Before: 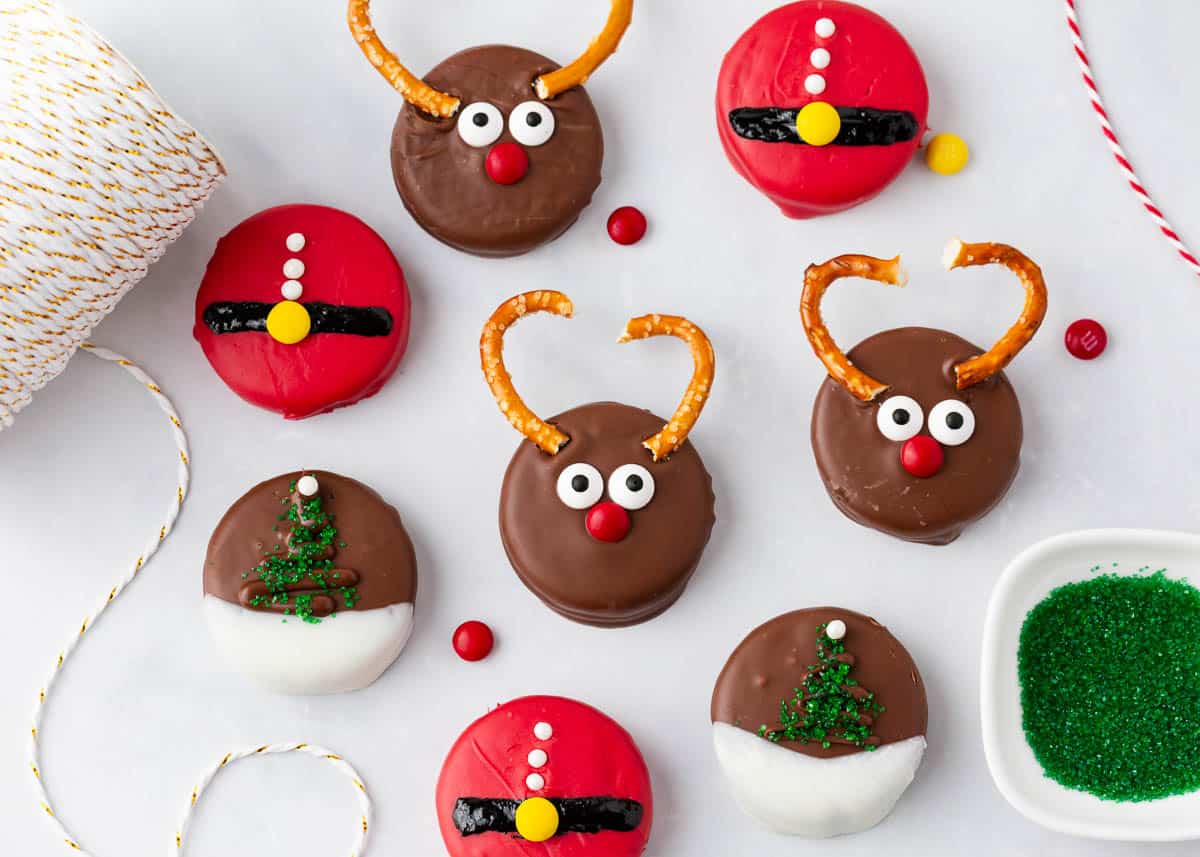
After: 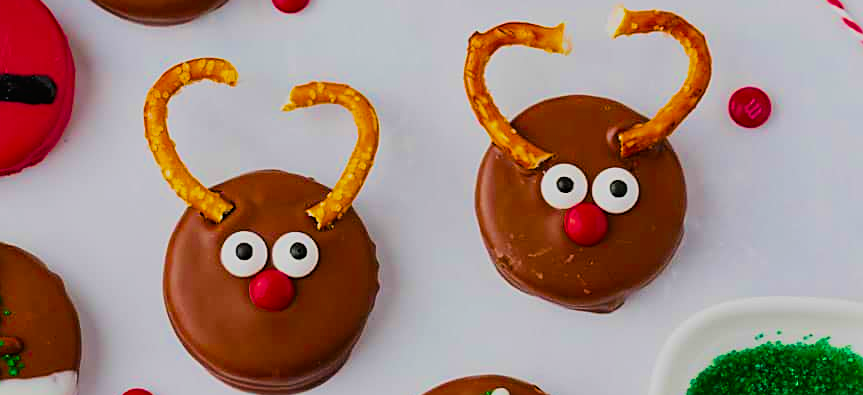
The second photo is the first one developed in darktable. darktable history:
exposure: black level correction -0.009, exposure 0.072 EV, compensate highlight preservation false
sharpen: on, module defaults
filmic rgb: black relative exposure -6.74 EV, white relative exposure 4.56 EV, hardness 3.24, color science v6 (2022), enable highlight reconstruction true
contrast brightness saturation: brightness -0.095
crop and rotate: left 28.042%, top 27.156%, bottom 26.697%
color balance rgb: shadows lift › chroma 1.022%, shadows lift › hue 218.01°, linear chroma grading › global chroma 15.465%, perceptual saturation grading › global saturation 31.258%, global vibrance 50.421%
